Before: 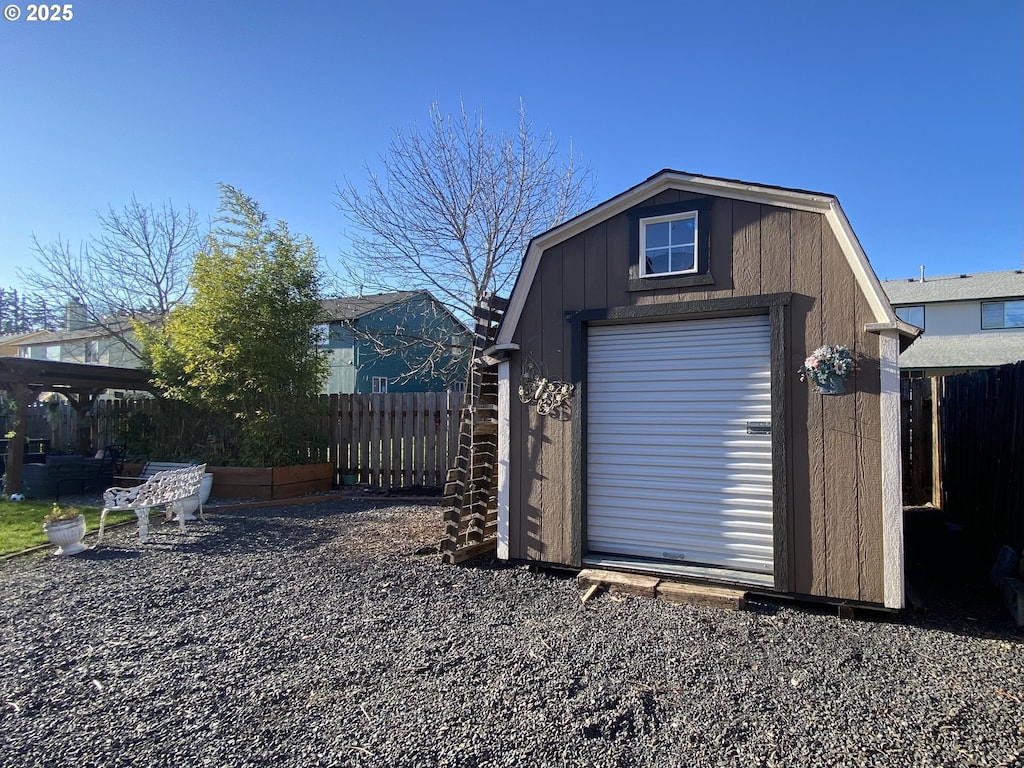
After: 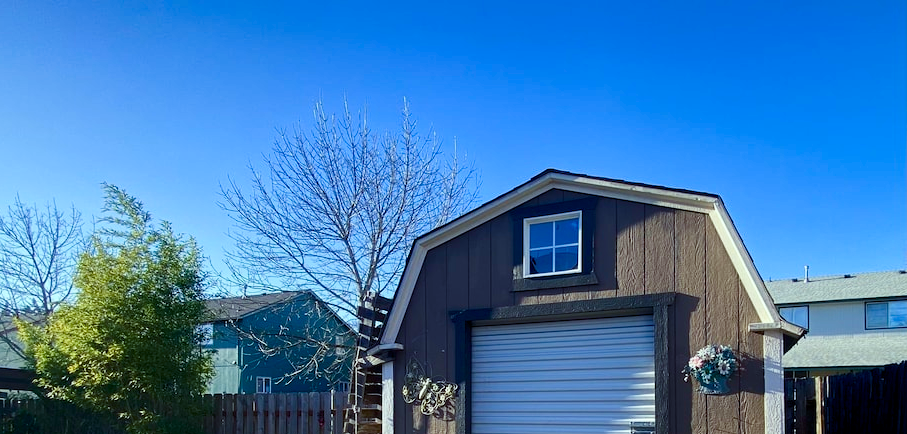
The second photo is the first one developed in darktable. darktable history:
crop and rotate: left 11.396%, bottom 43.47%
exposure: black level correction 0.001, compensate highlight preservation false
color calibration: x 0.37, y 0.382, temperature 4319.27 K
color correction: highlights a* -4.54, highlights b* 5.05, saturation 0.975
contrast brightness saturation: contrast 0.154, brightness -0.012, saturation 0.099
velvia: on, module defaults
color balance rgb: highlights gain › chroma 2.057%, highlights gain › hue 74.16°, linear chroma grading › global chroma 8.906%, perceptual saturation grading › global saturation 20%, perceptual saturation grading › highlights -50.166%, perceptual saturation grading › shadows 30.372%
